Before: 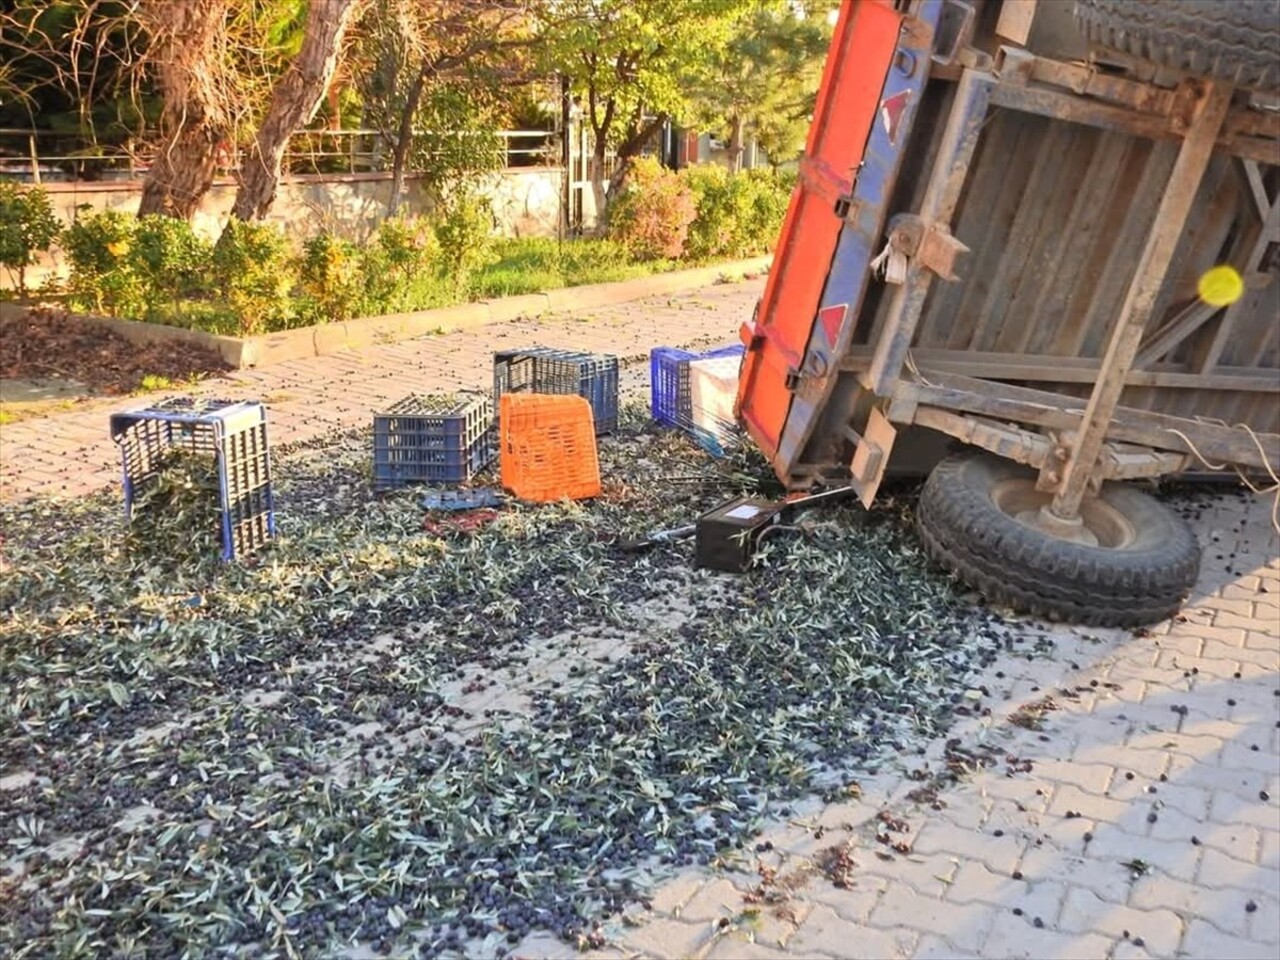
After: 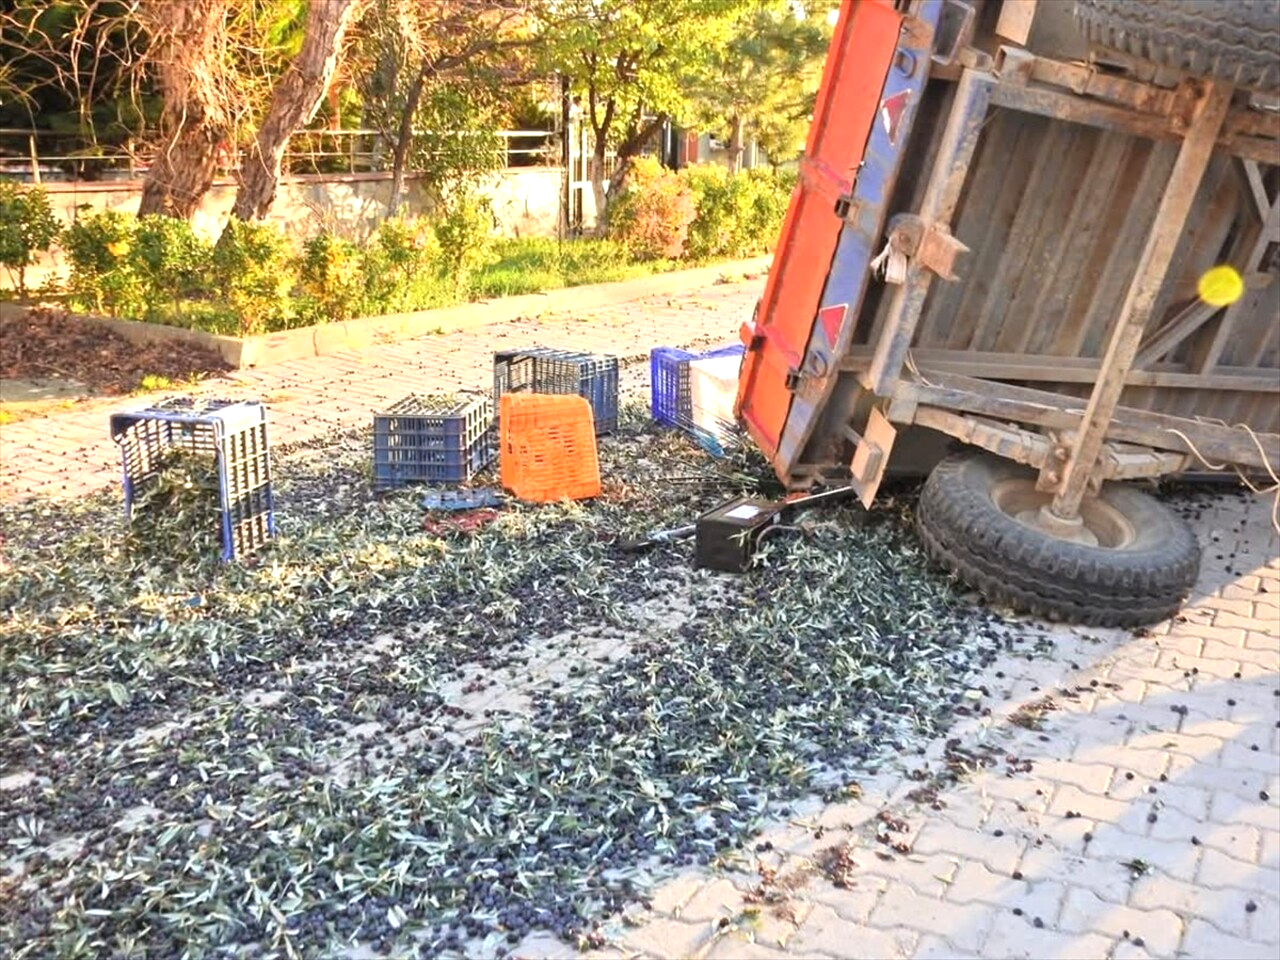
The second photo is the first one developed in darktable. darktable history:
exposure: exposure 0.505 EV, compensate exposure bias true, compensate highlight preservation false
